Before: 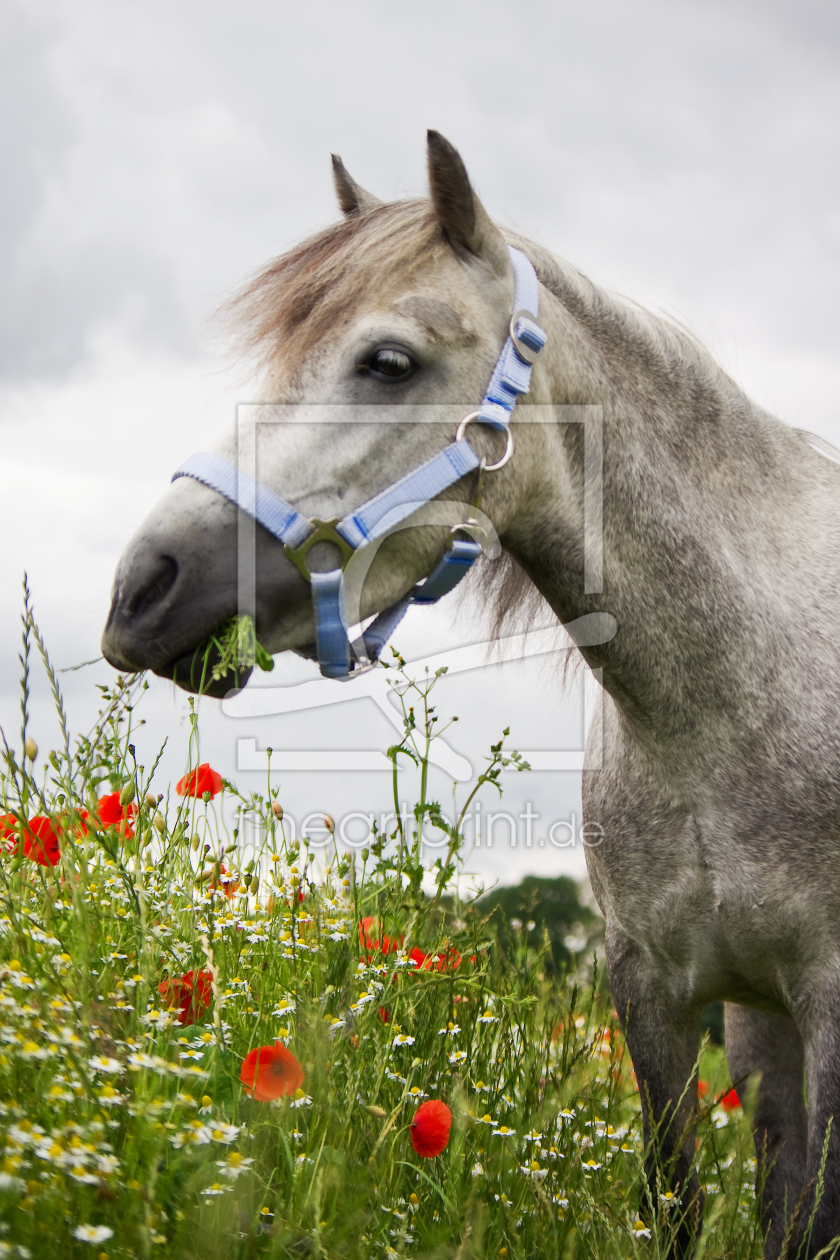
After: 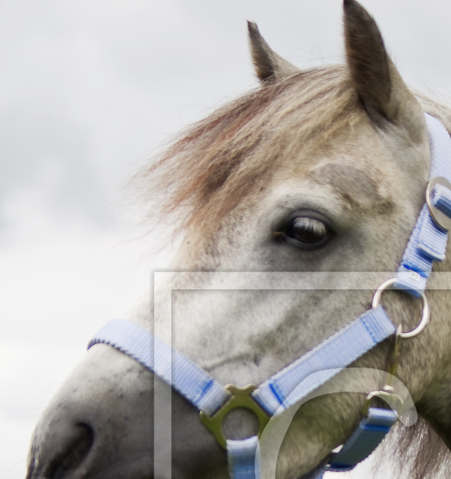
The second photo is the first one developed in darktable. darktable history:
crop: left 10.026%, top 10.575%, right 36.192%, bottom 51.353%
contrast equalizer: octaves 7, y [[0.5 ×6], [0.5 ×6], [0.5, 0.5, 0.501, 0.545, 0.707, 0.863], [0 ×6], [0 ×6]], mix 0.35
